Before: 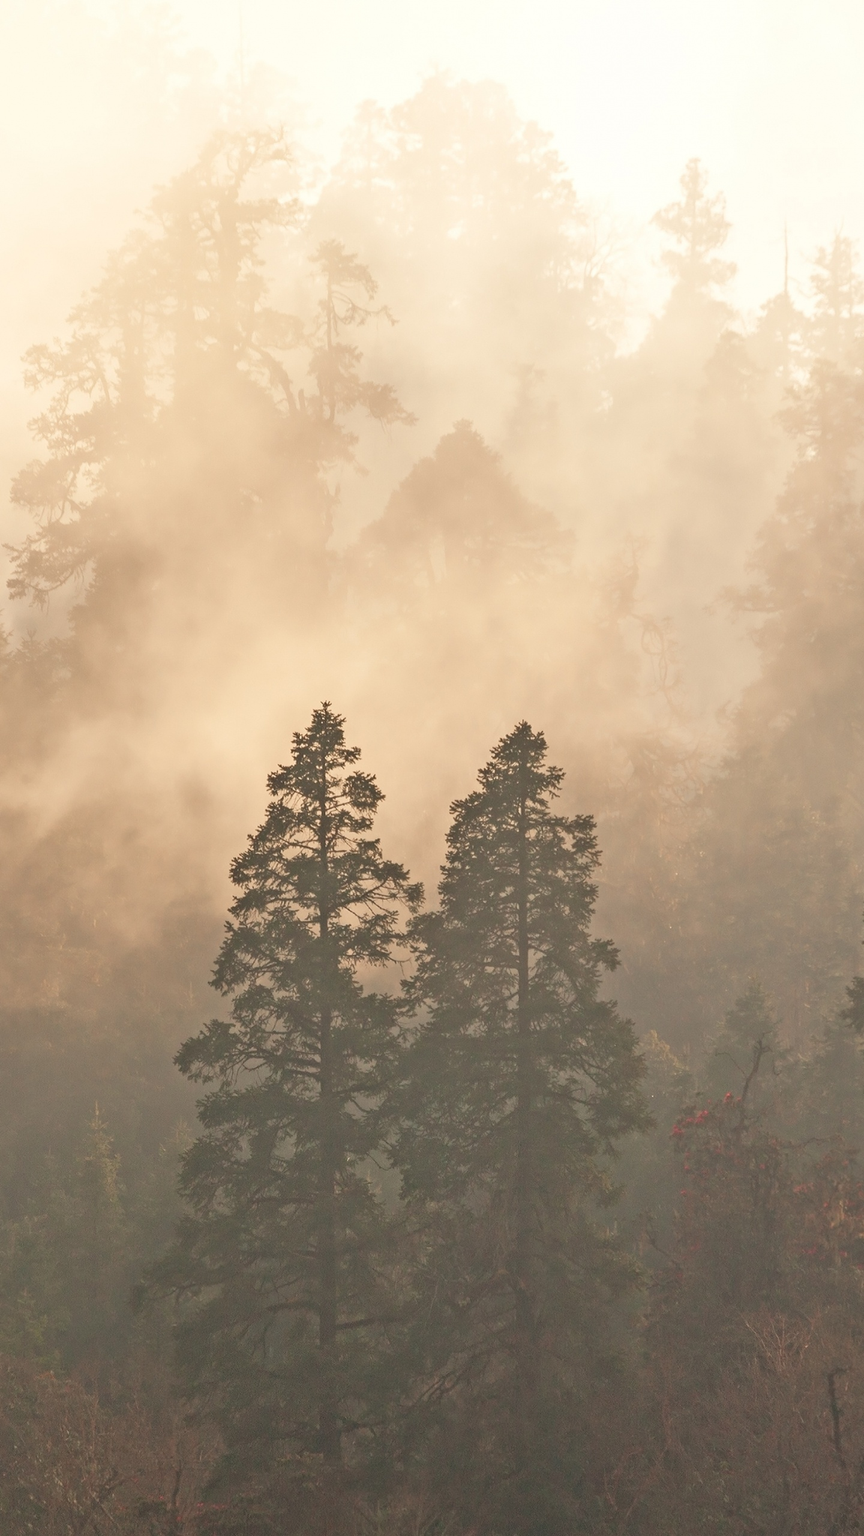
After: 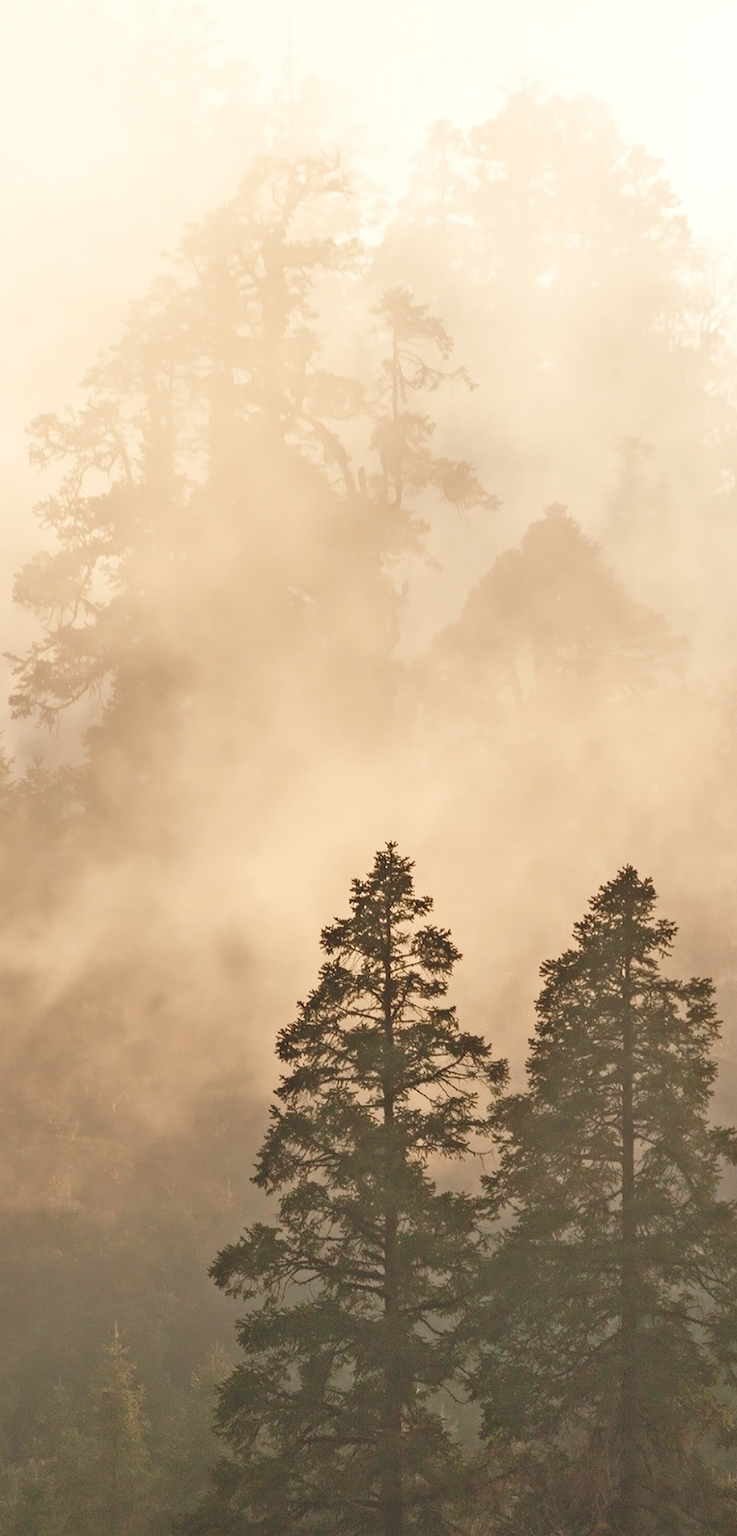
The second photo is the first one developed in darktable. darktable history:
base curve: curves: ch0 [(0, 0) (0.073, 0.04) (0.157, 0.139) (0.492, 0.492) (0.758, 0.758) (1, 1)], preserve colors none
crop: right 28.885%, bottom 16.626%
